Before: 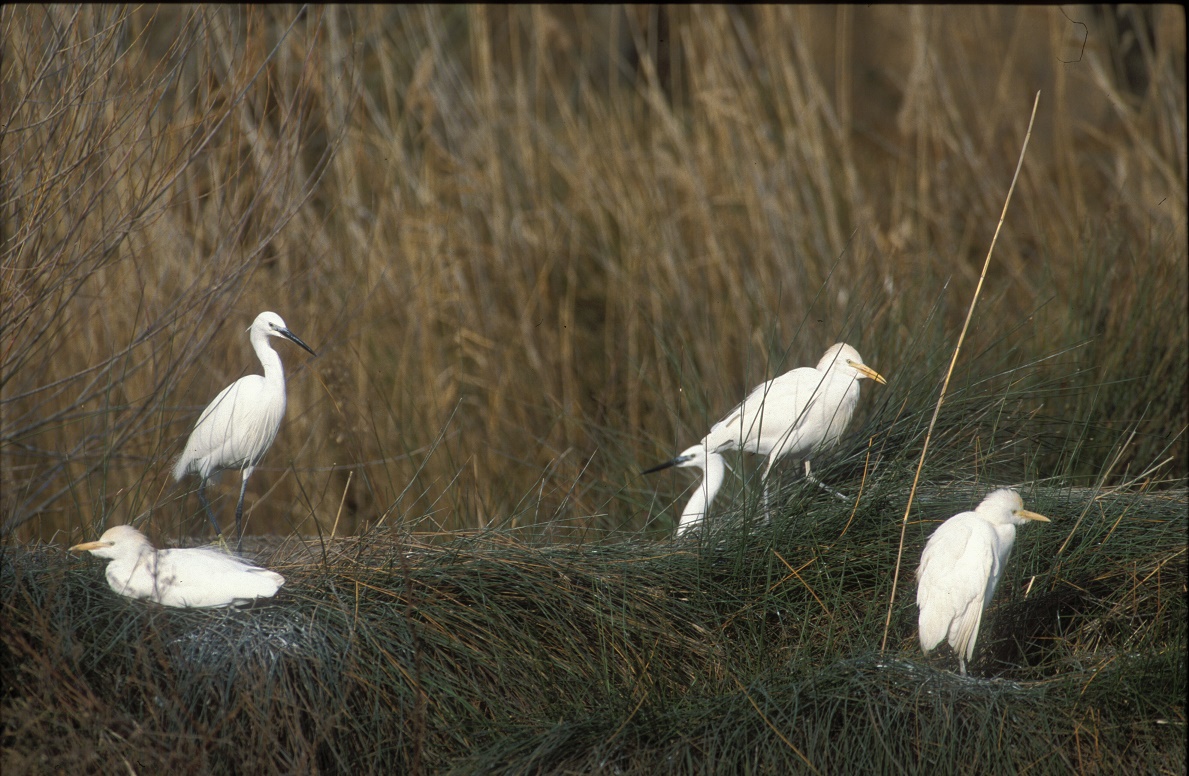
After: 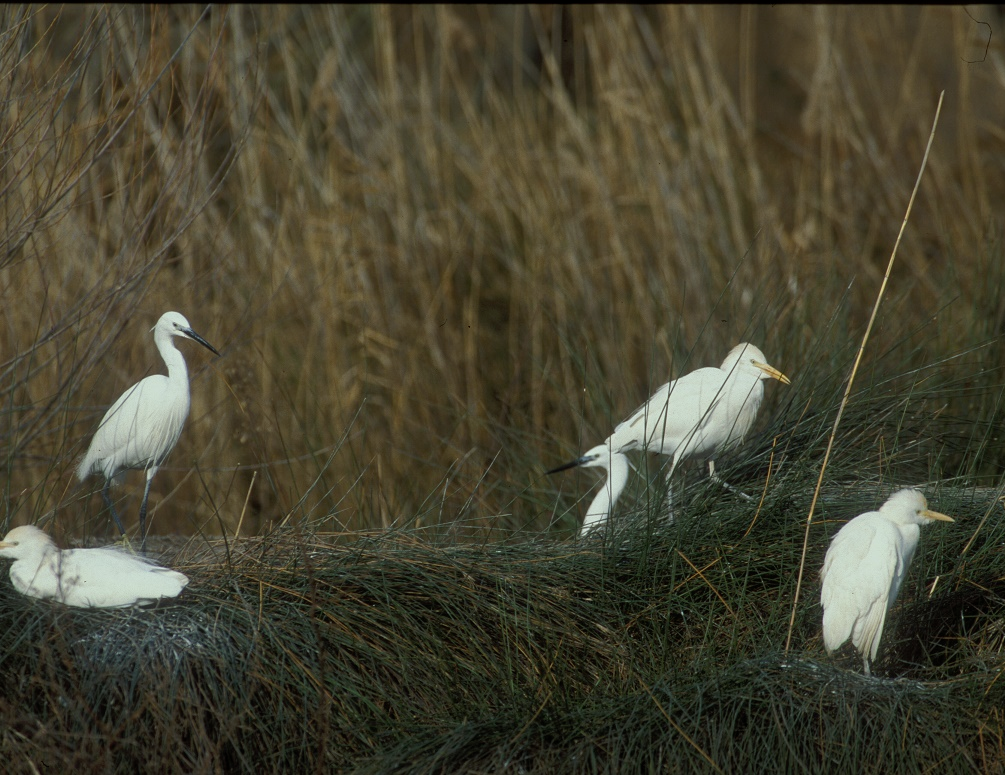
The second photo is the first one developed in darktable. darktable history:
color correction: highlights a* -6.71, highlights b* 0.37
exposure: exposure -0.445 EV, compensate highlight preservation false
crop: left 8.083%, right 7.355%
